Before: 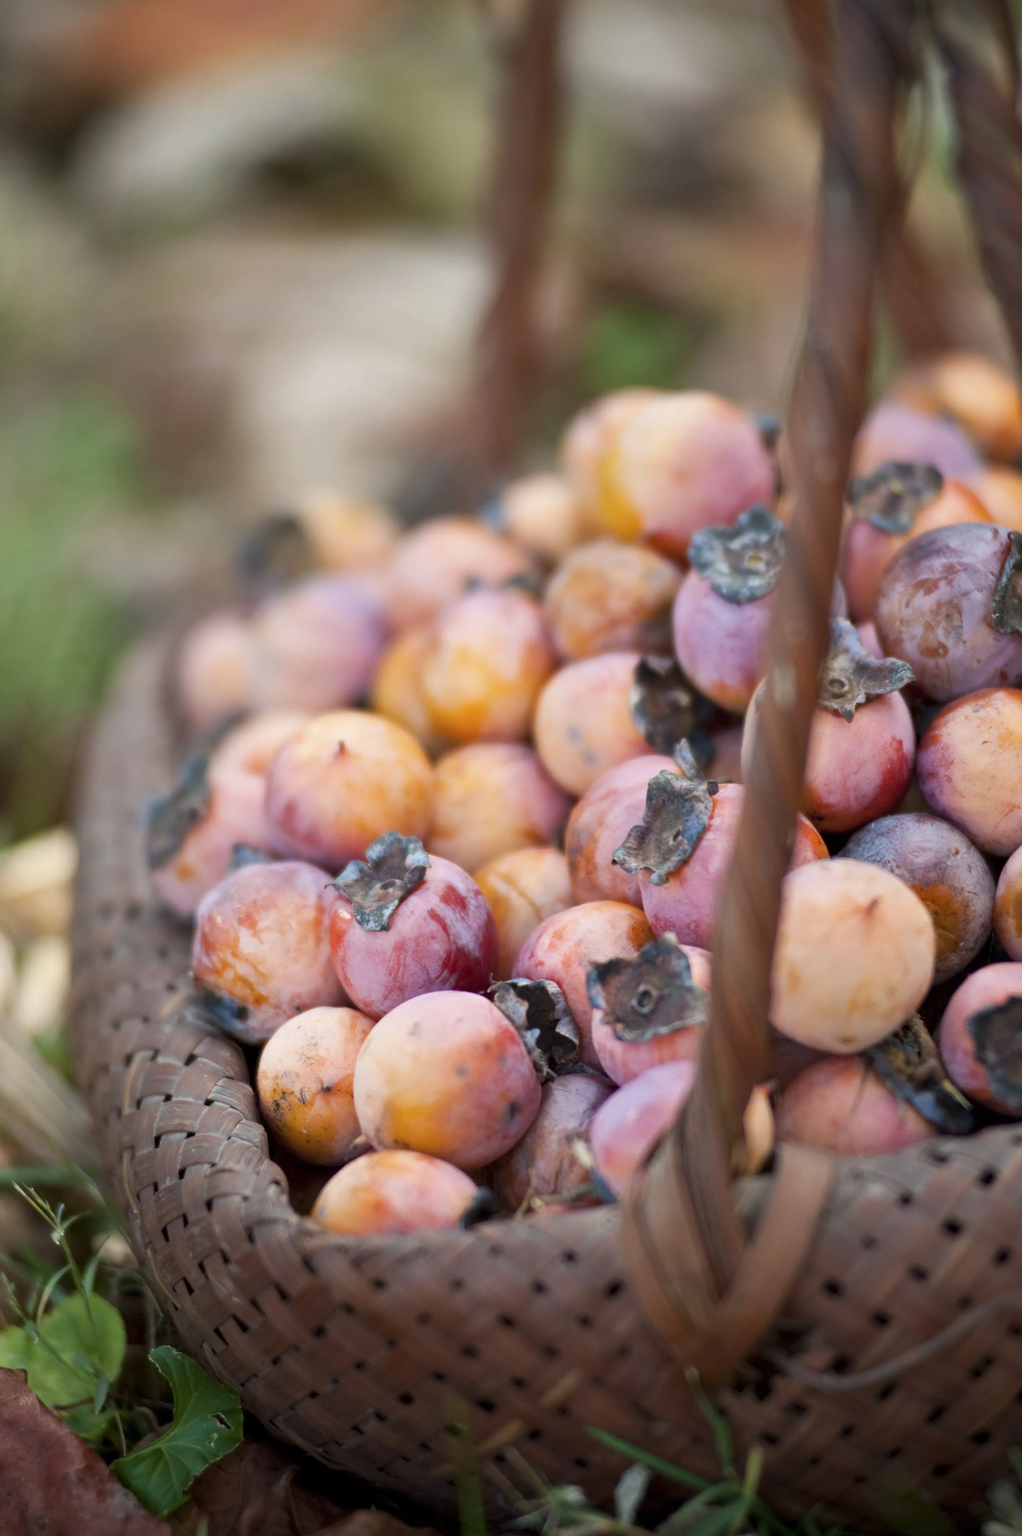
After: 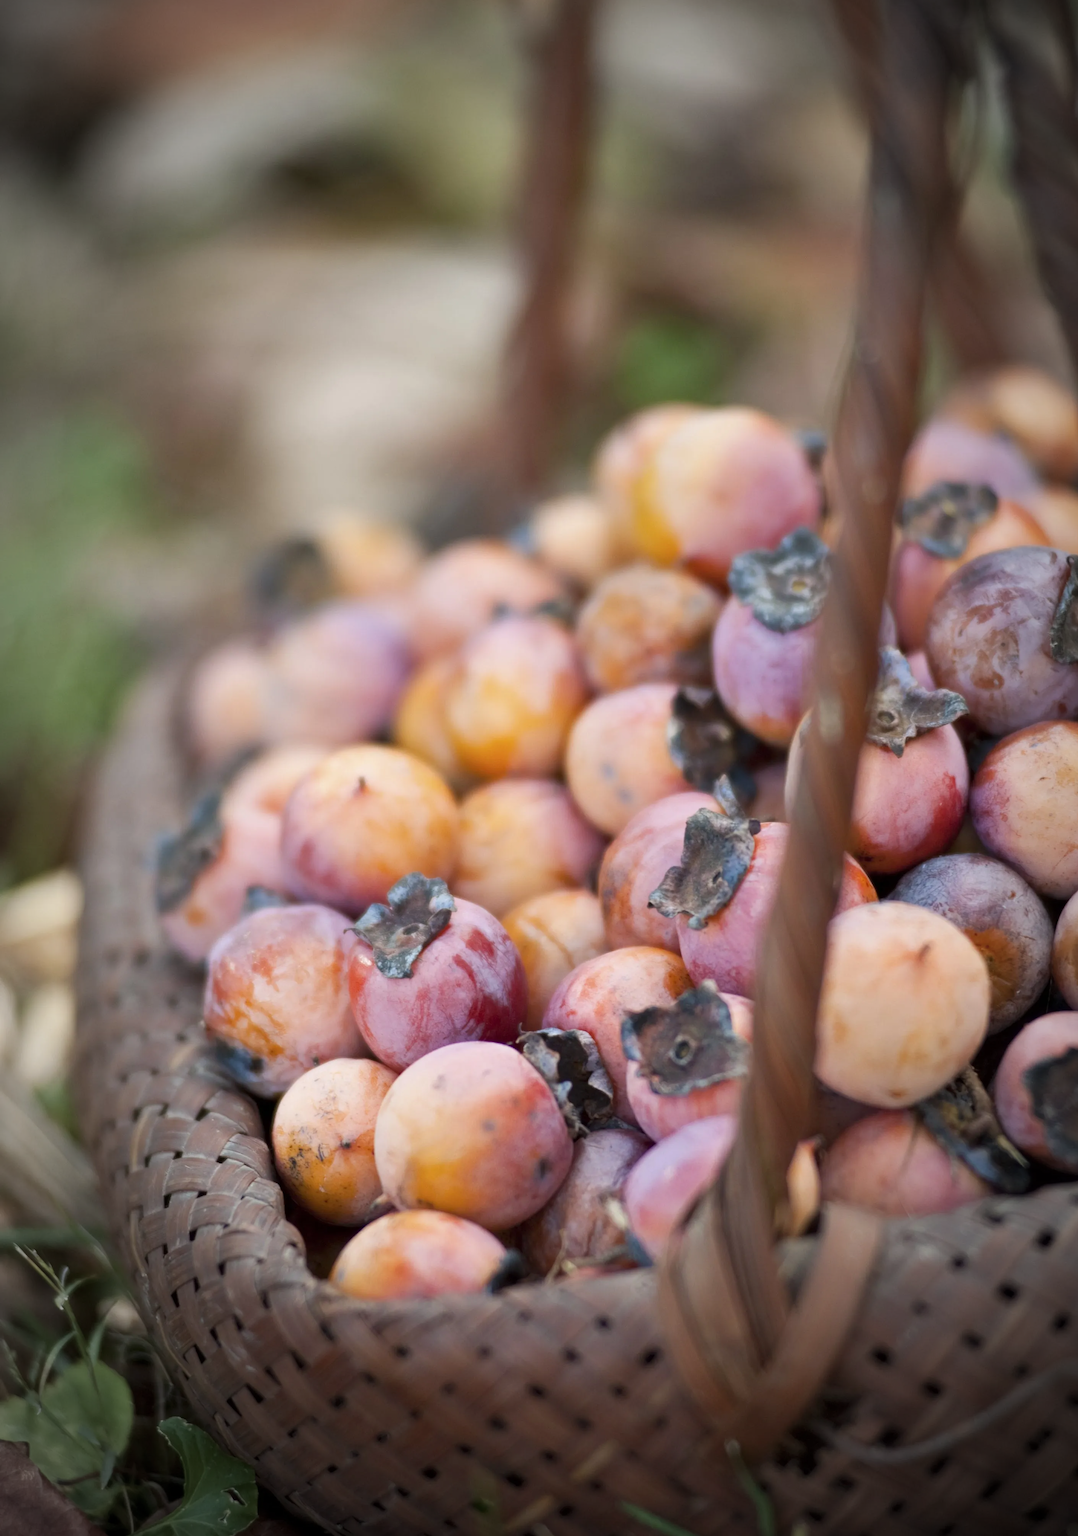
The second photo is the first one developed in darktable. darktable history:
crop: top 0.448%, right 0.264%, bottom 5.045%
vignetting: automatic ratio true
